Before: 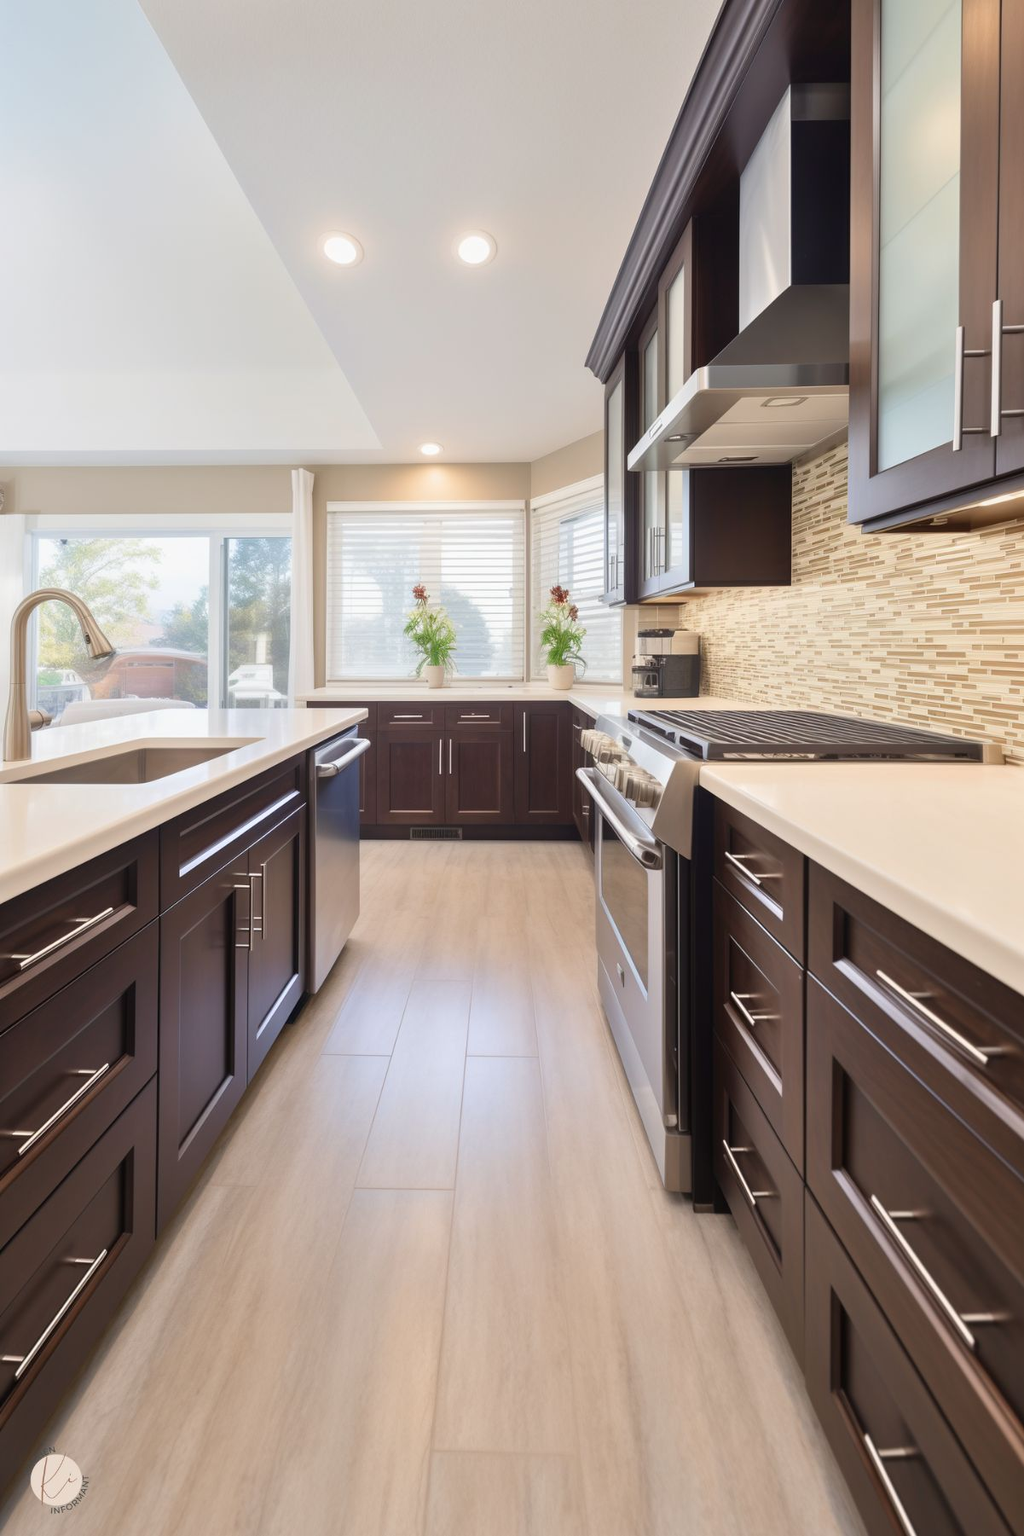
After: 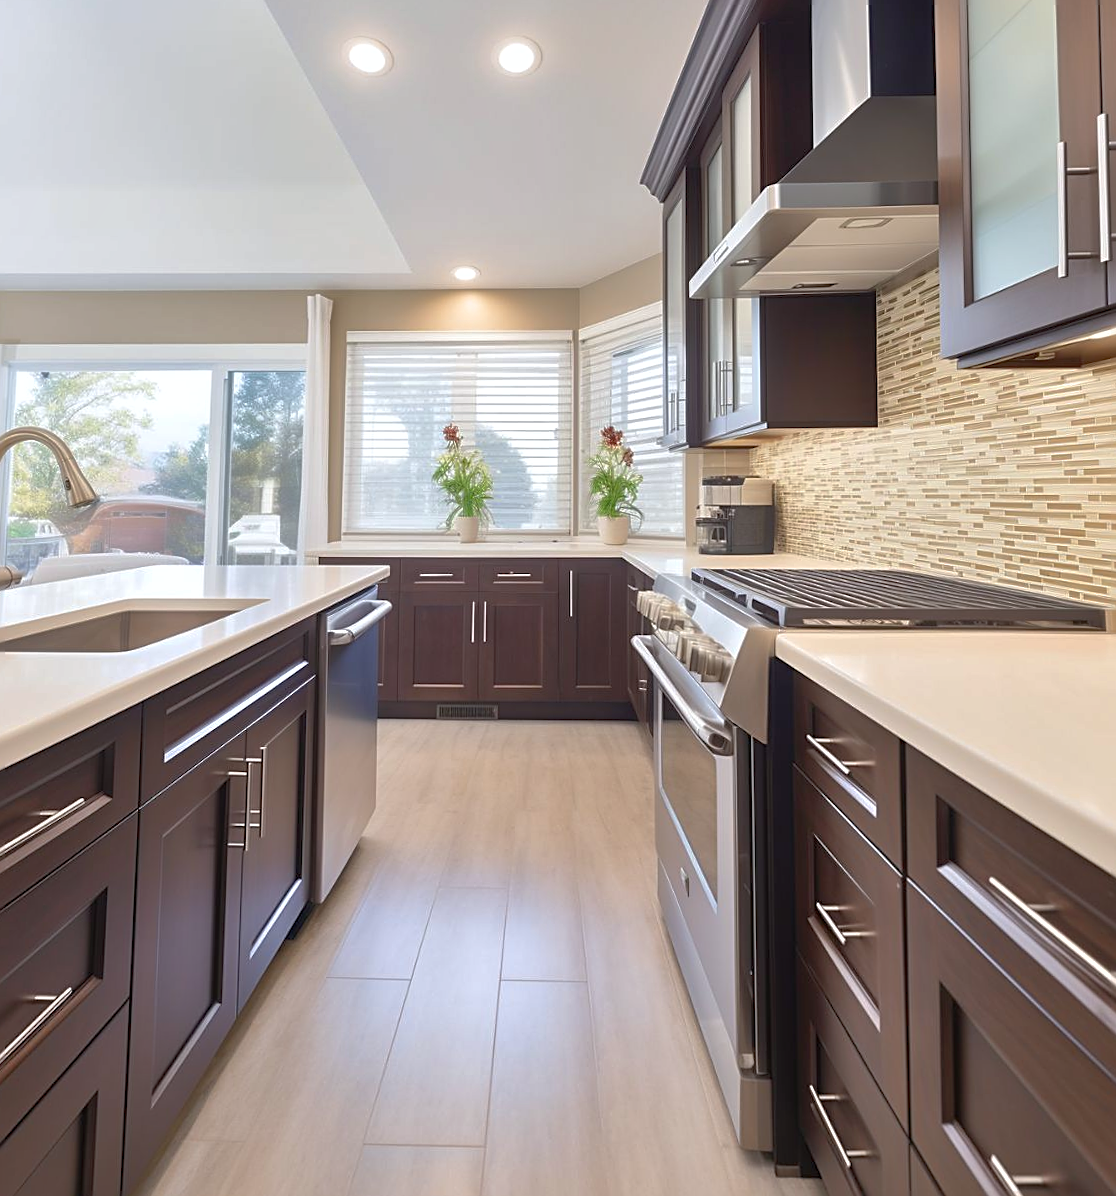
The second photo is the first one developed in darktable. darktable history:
crop: top 11.166%, bottom 22.168%
white balance: red 0.988, blue 1.017
shadows and highlights: on, module defaults
contrast brightness saturation: contrast 0.05
sharpen: amount 0.6
rotate and perspective: rotation 0.215°, lens shift (vertical) -0.139, crop left 0.069, crop right 0.939, crop top 0.002, crop bottom 0.996
exposure: exposure 0.131 EV, compensate highlight preservation false
